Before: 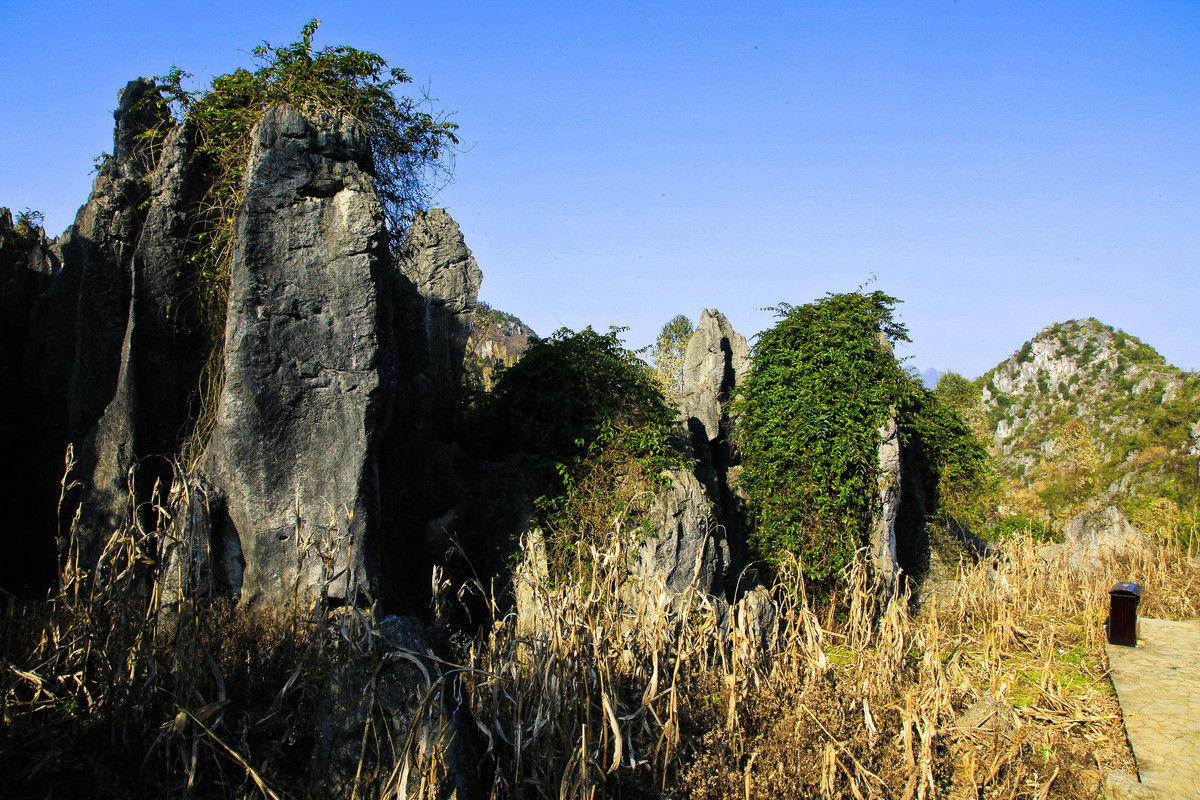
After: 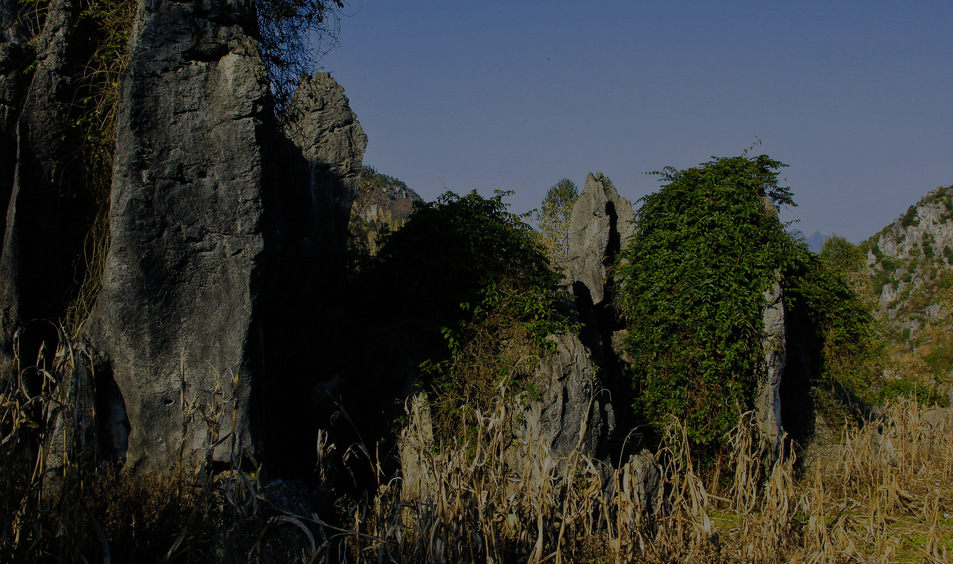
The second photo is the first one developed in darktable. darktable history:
crop: left 9.613%, top 17.028%, right 10.929%, bottom 12.389%
exposure: exposure -2.039 EV, compensate exposure bias true, compensate highlight preservation false
